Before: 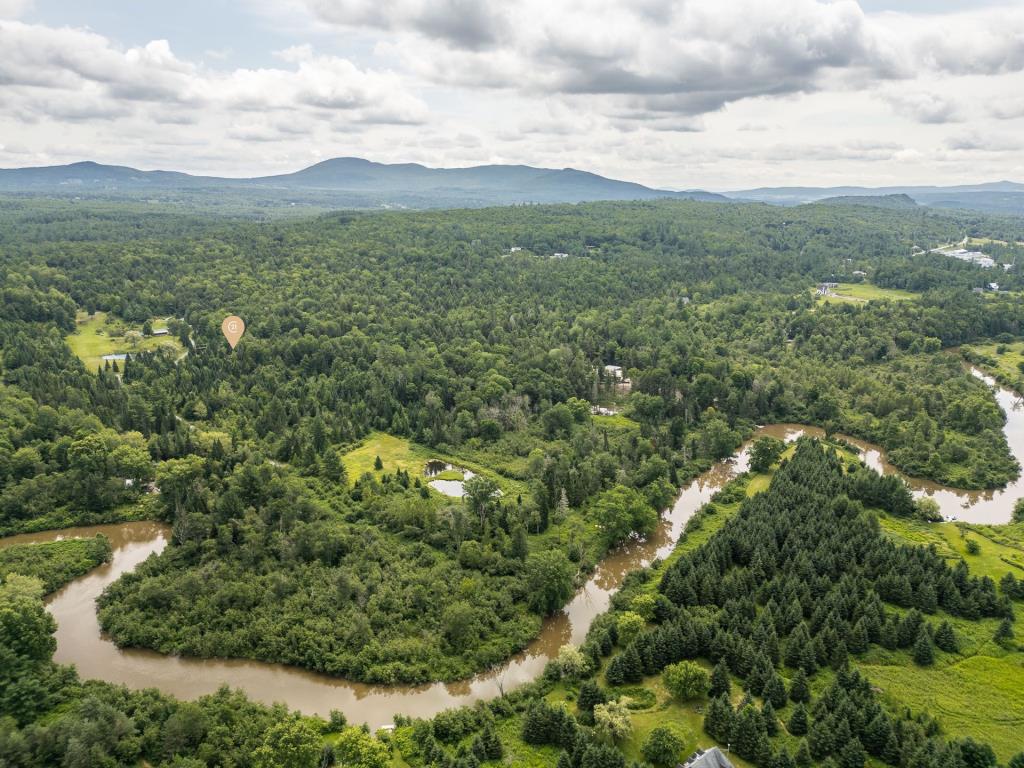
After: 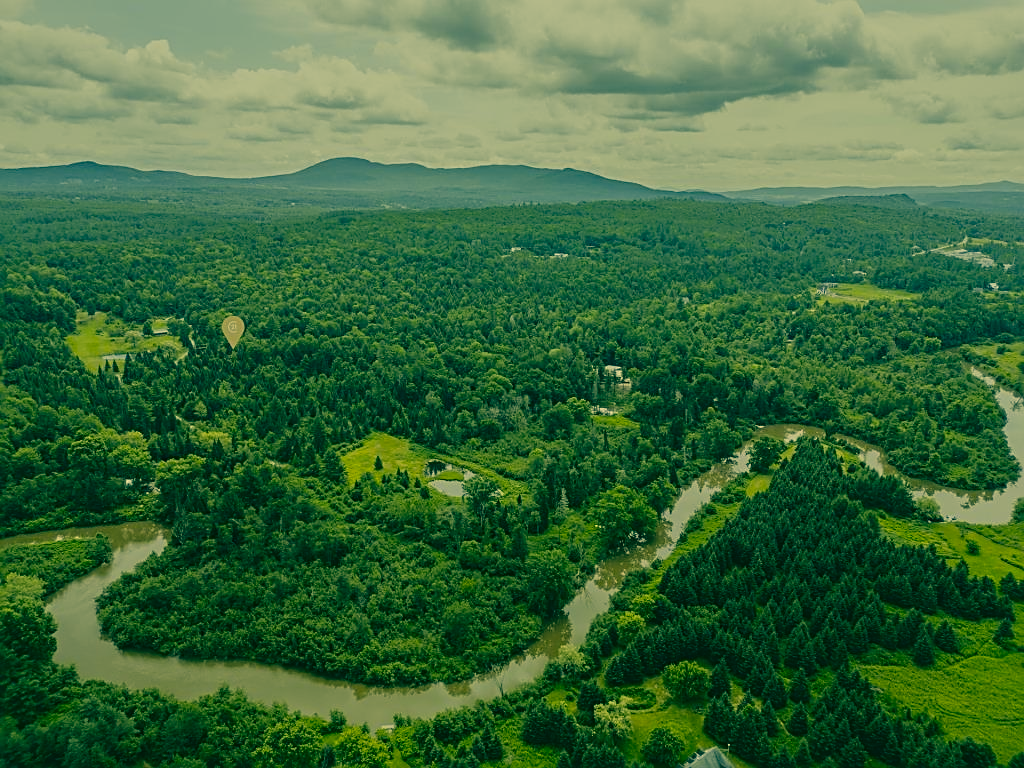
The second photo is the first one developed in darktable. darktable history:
sharpen: on, module defaults
tone equalizer: -8 EV -1.97 EV, -7 EV -1.98 EV, -6 EV -1.99 EV, -5 EV -1.98 EV, -4 EV -1.99 EV, -3 EV -1.99 EV, -2 EV -1.99 EV, -1 EV -1.62 EV, +0 EV -1.98 EV
exposure: black level correction 0, exposure 0.898 EV, compensate highlight preservation false
color correction: highlights a* 2.05, highlights b* 34.26, shadows a* -36.49, shadows b* -5.82
